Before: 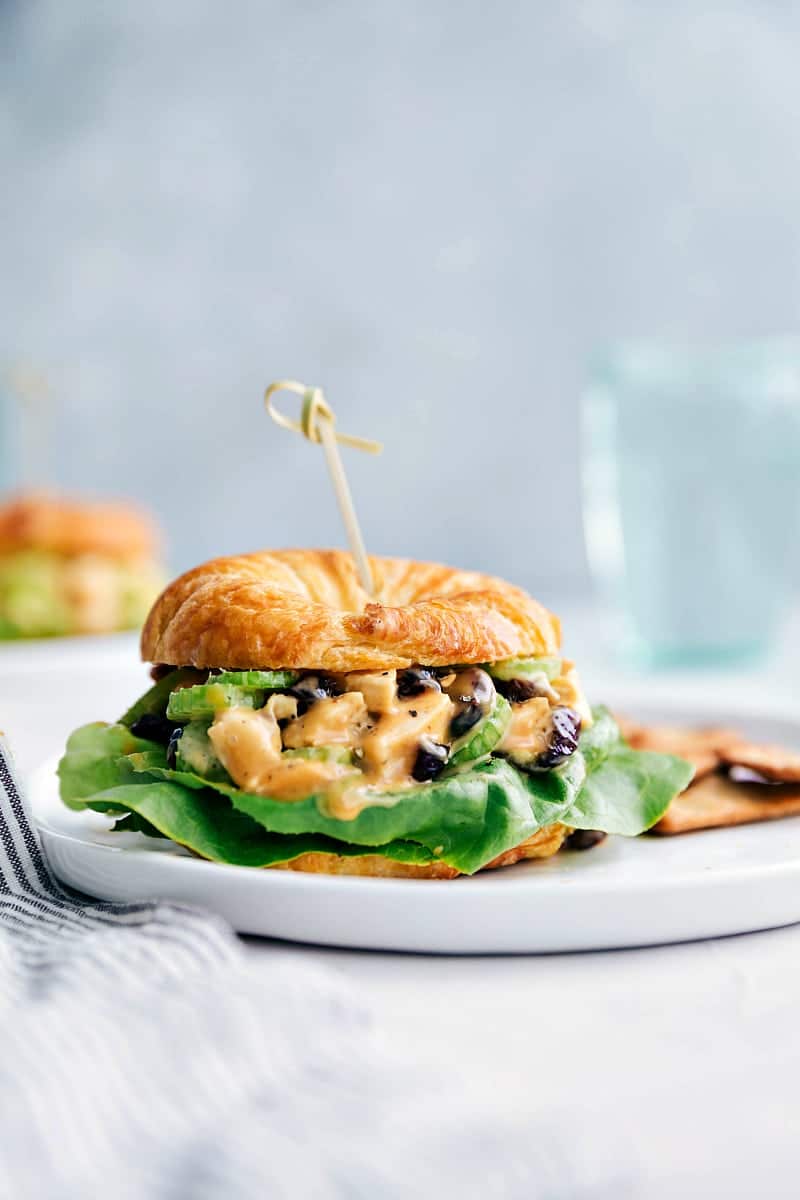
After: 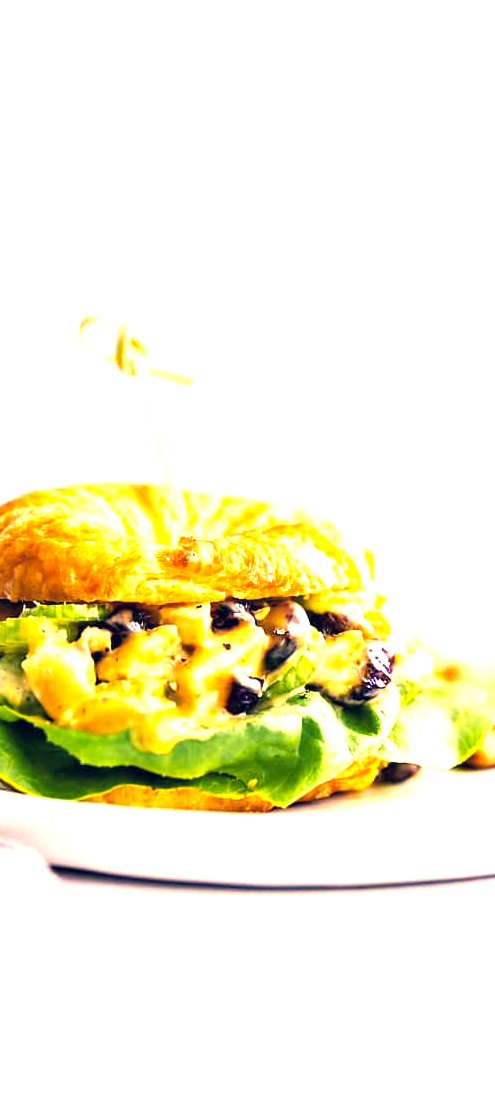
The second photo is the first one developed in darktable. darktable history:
exposure: exposure 0.746 EV, compensate highlight preservation false
crop and rotate: left 23.371%, top 5.623%, right 14.751%, bottom 2.274%
color balance rgb: perceptual saturation grading › global saturation 30.657%, perceptual brilliance grading › global brilliance 18.341%, global vibrance 20%
color correction: highlights a* 20.13, highlights b* 27.28, shadows a* 3.42, shadows b* -17.12, saturation 0.745
